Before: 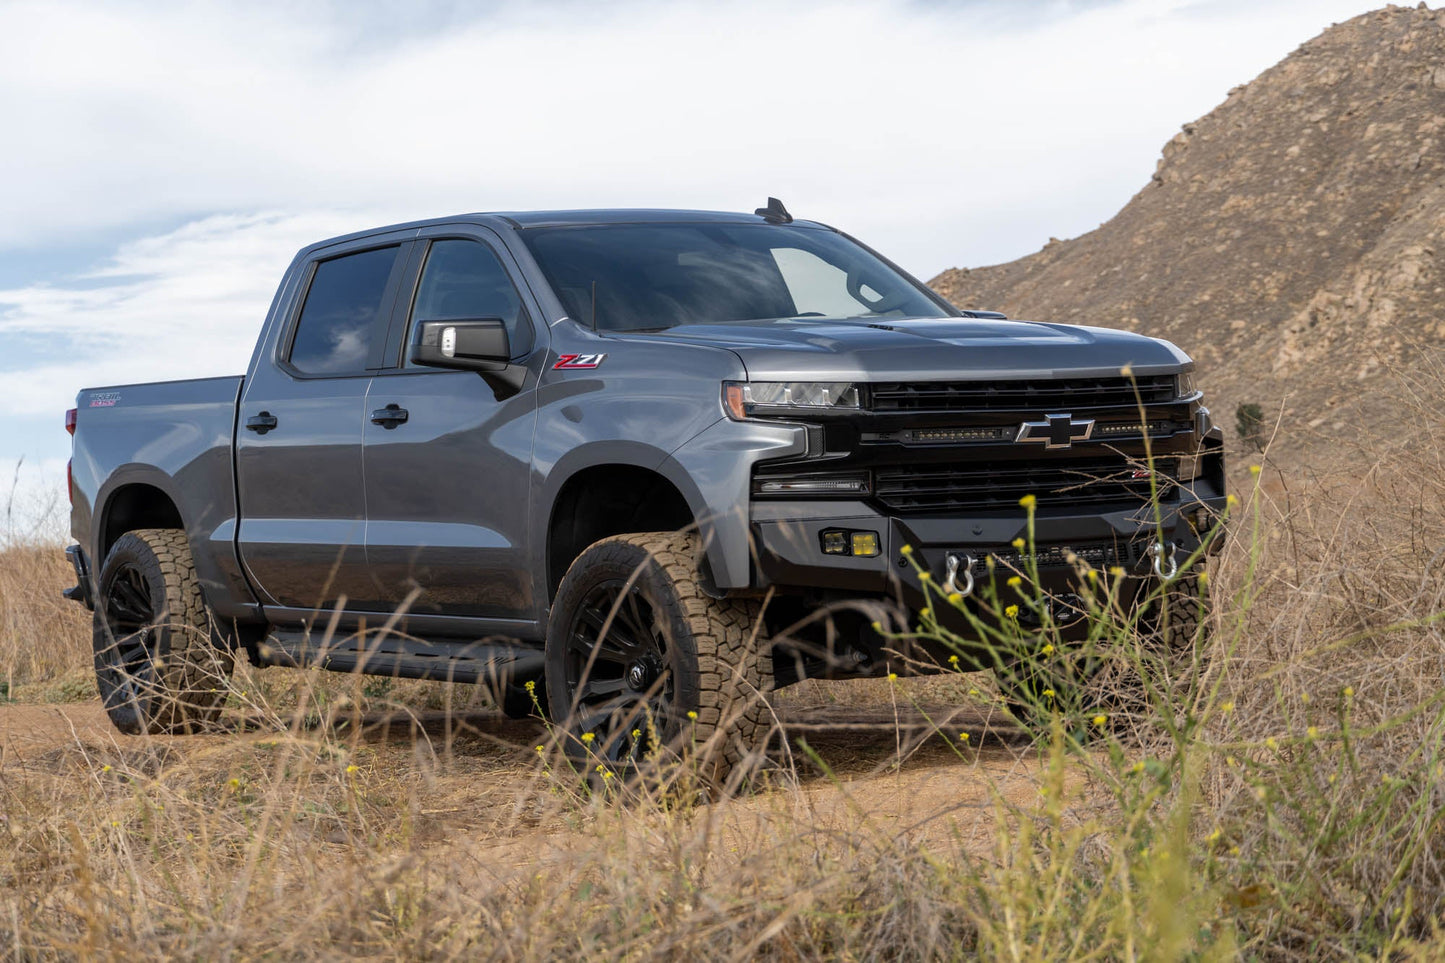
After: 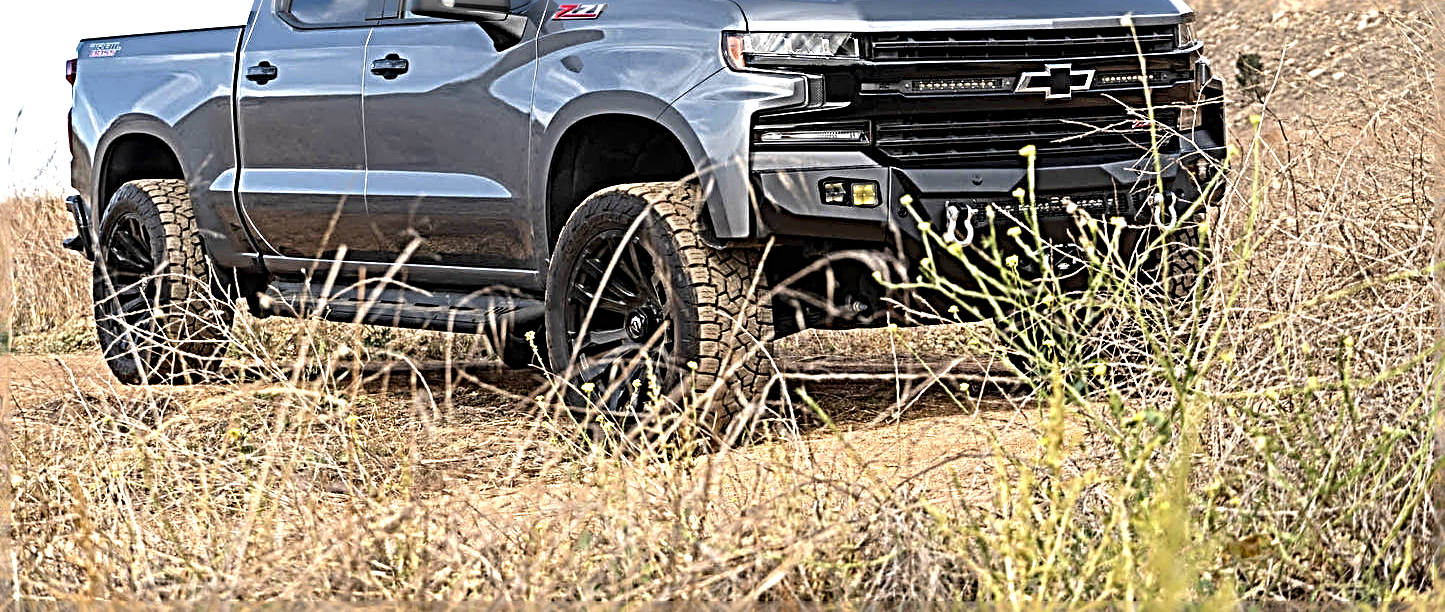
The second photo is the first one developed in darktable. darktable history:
crop and rotate: top 36.435%
sharpen: radius 4.001, amount 2
exposure: exposure 0.95 EV, compensate highlight preservation false
